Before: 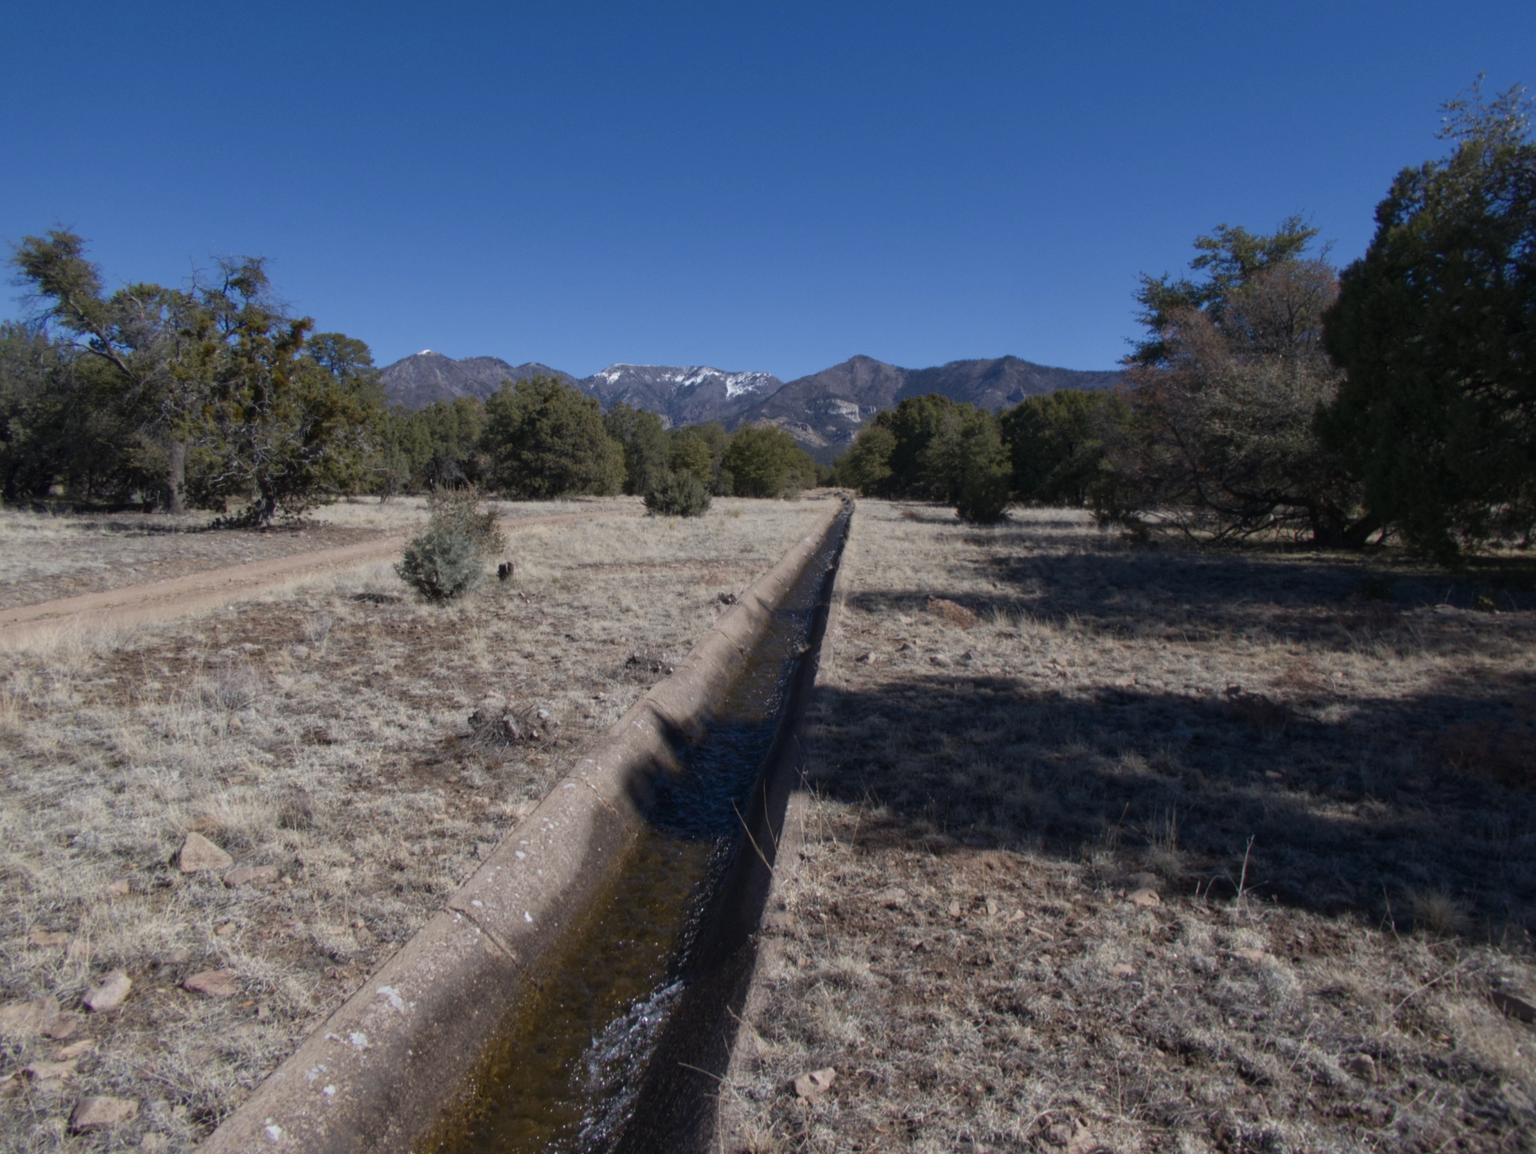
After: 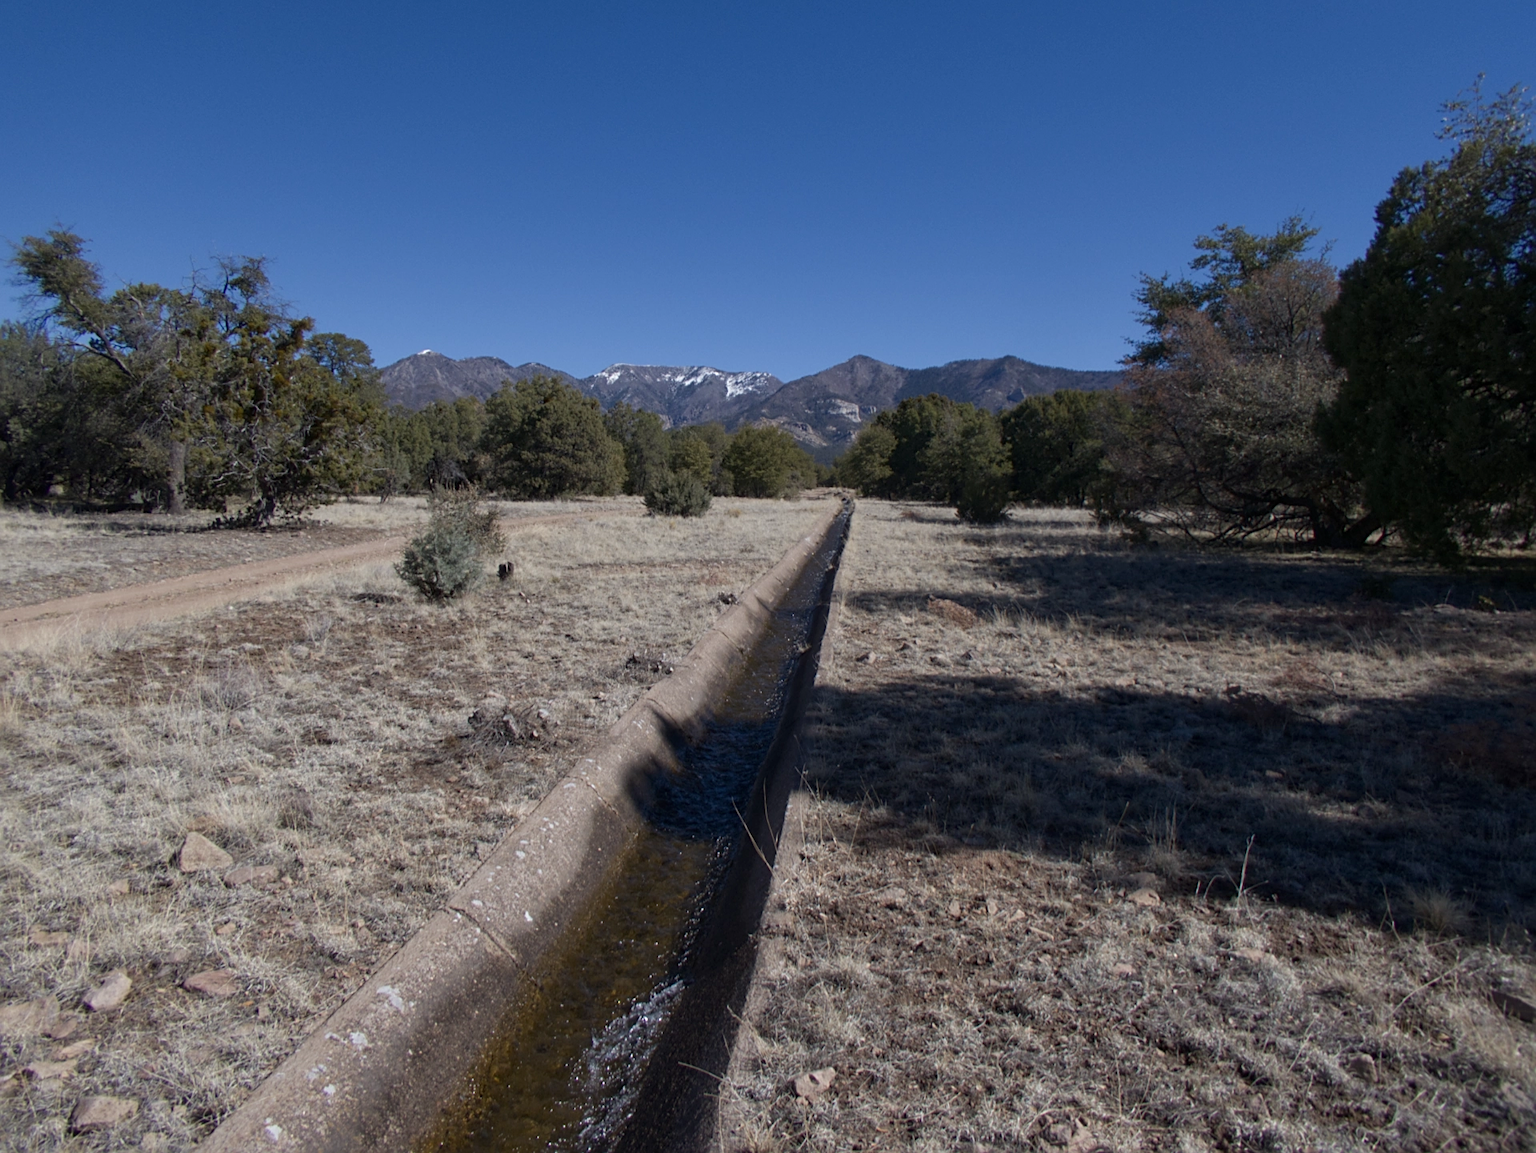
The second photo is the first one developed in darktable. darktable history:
exposure: black level correction 0.001, compensate highlight preservation false
sharpen: on, module defaults
